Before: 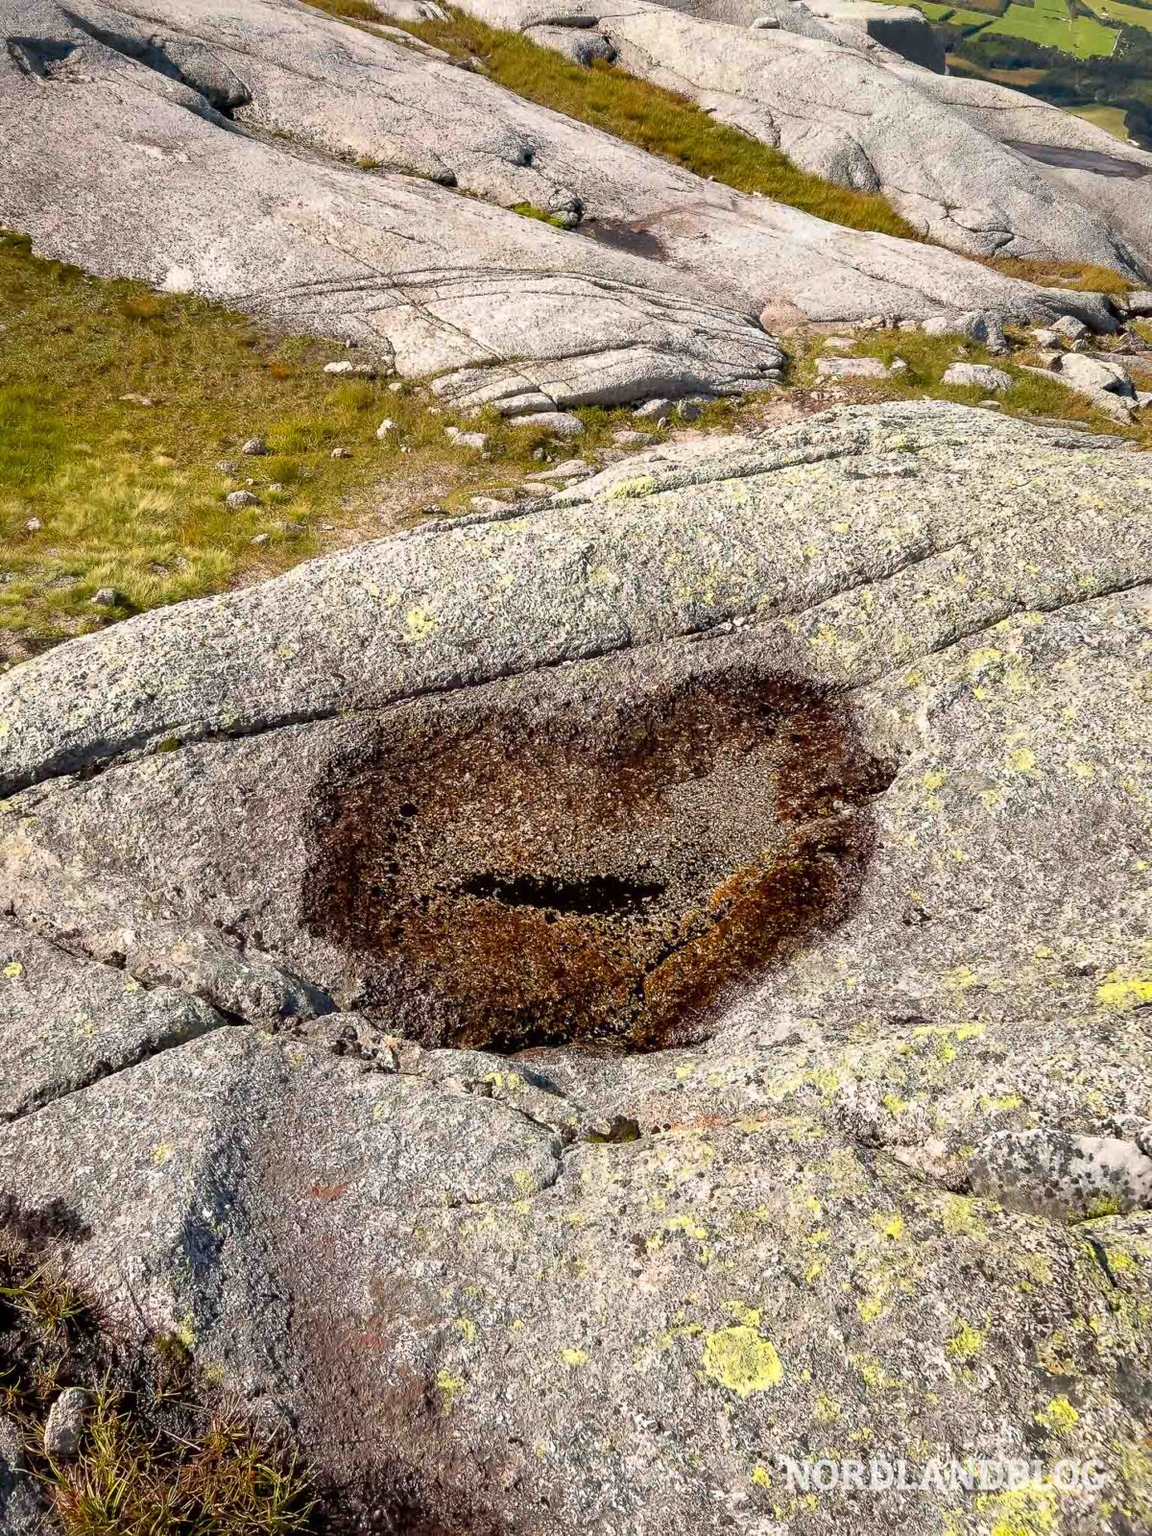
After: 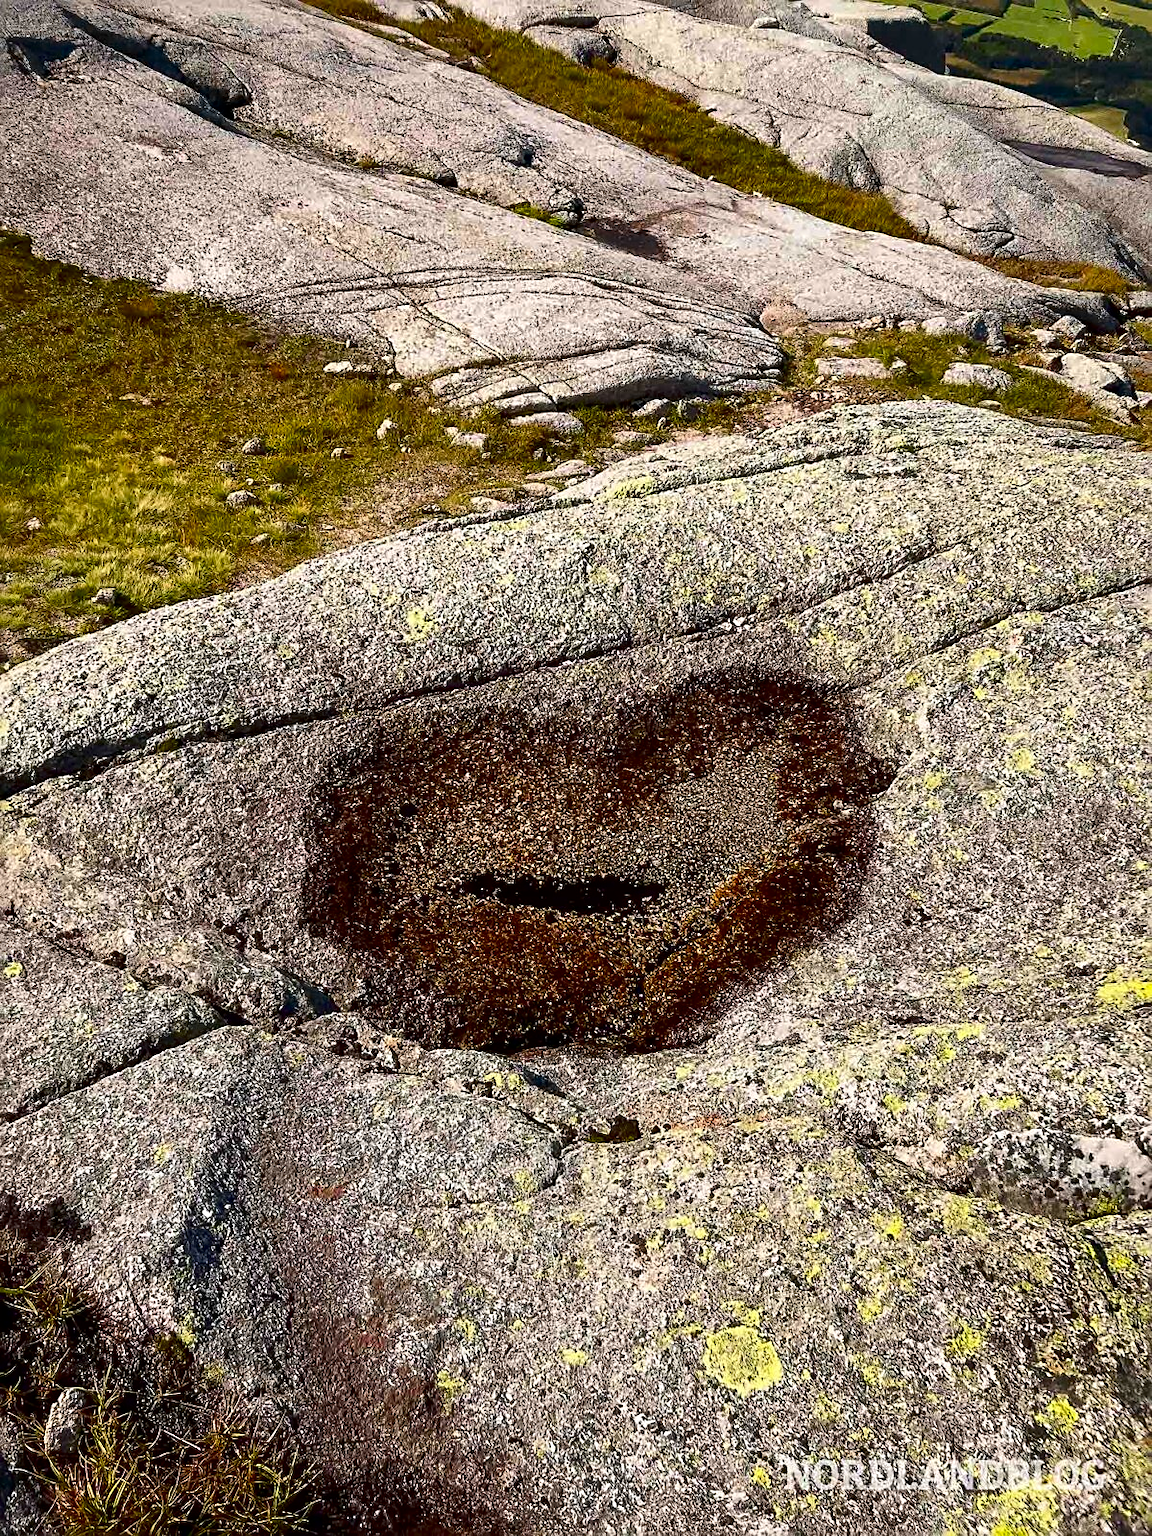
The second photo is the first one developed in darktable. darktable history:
contrast brightness saturation: contrast 0.129, brightness -0.241, saturation 0.148
sharpen: on, module defaults
